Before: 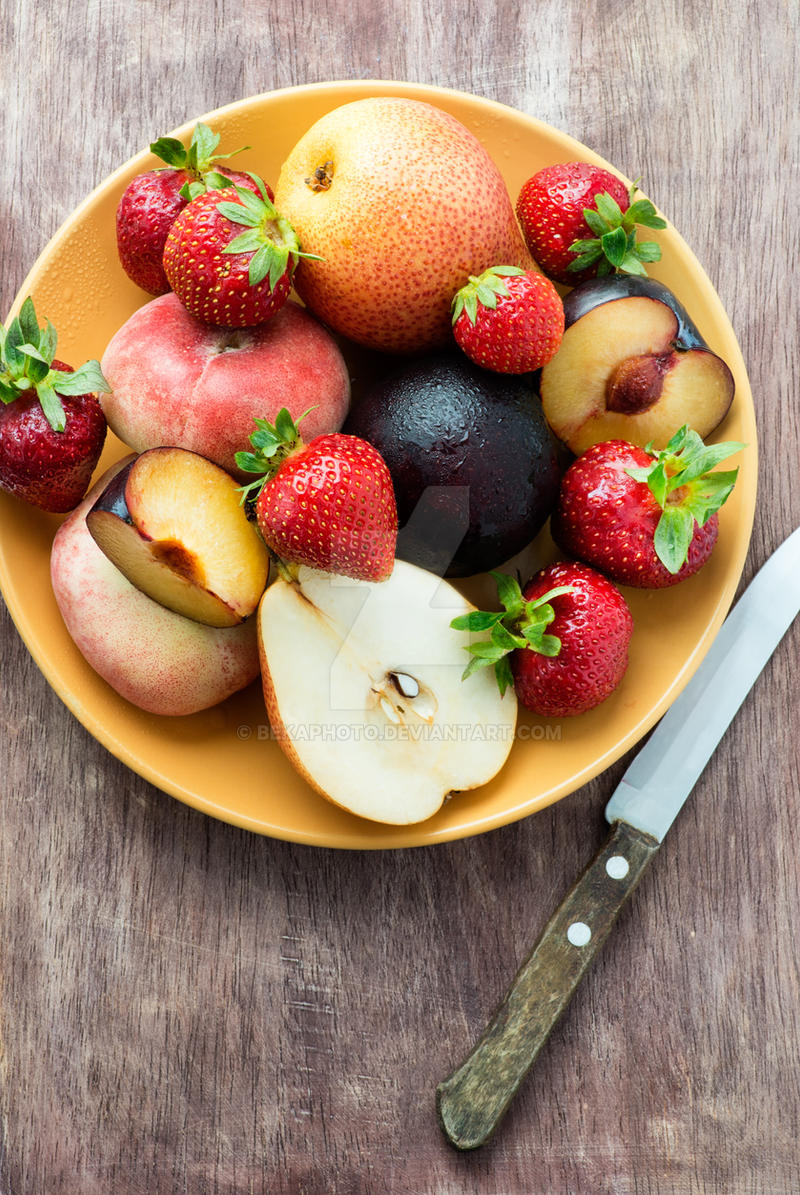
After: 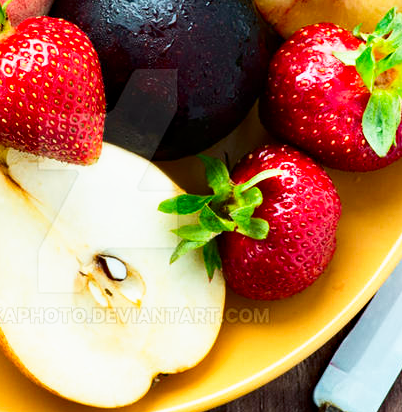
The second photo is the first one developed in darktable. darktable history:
contrast brightness saturation: contrast 0.135, brightness -0.053, saturation 0.159
crop: left 36.522%, top 34.977%, right 13.162%, bottom 30.479%
base curve: curves: ch0 [(0, 0) (0.688, 0.865) (1, 1)], preserve colors none
haze removal: strength 0.291, distance 0.253, compatibility mode true
